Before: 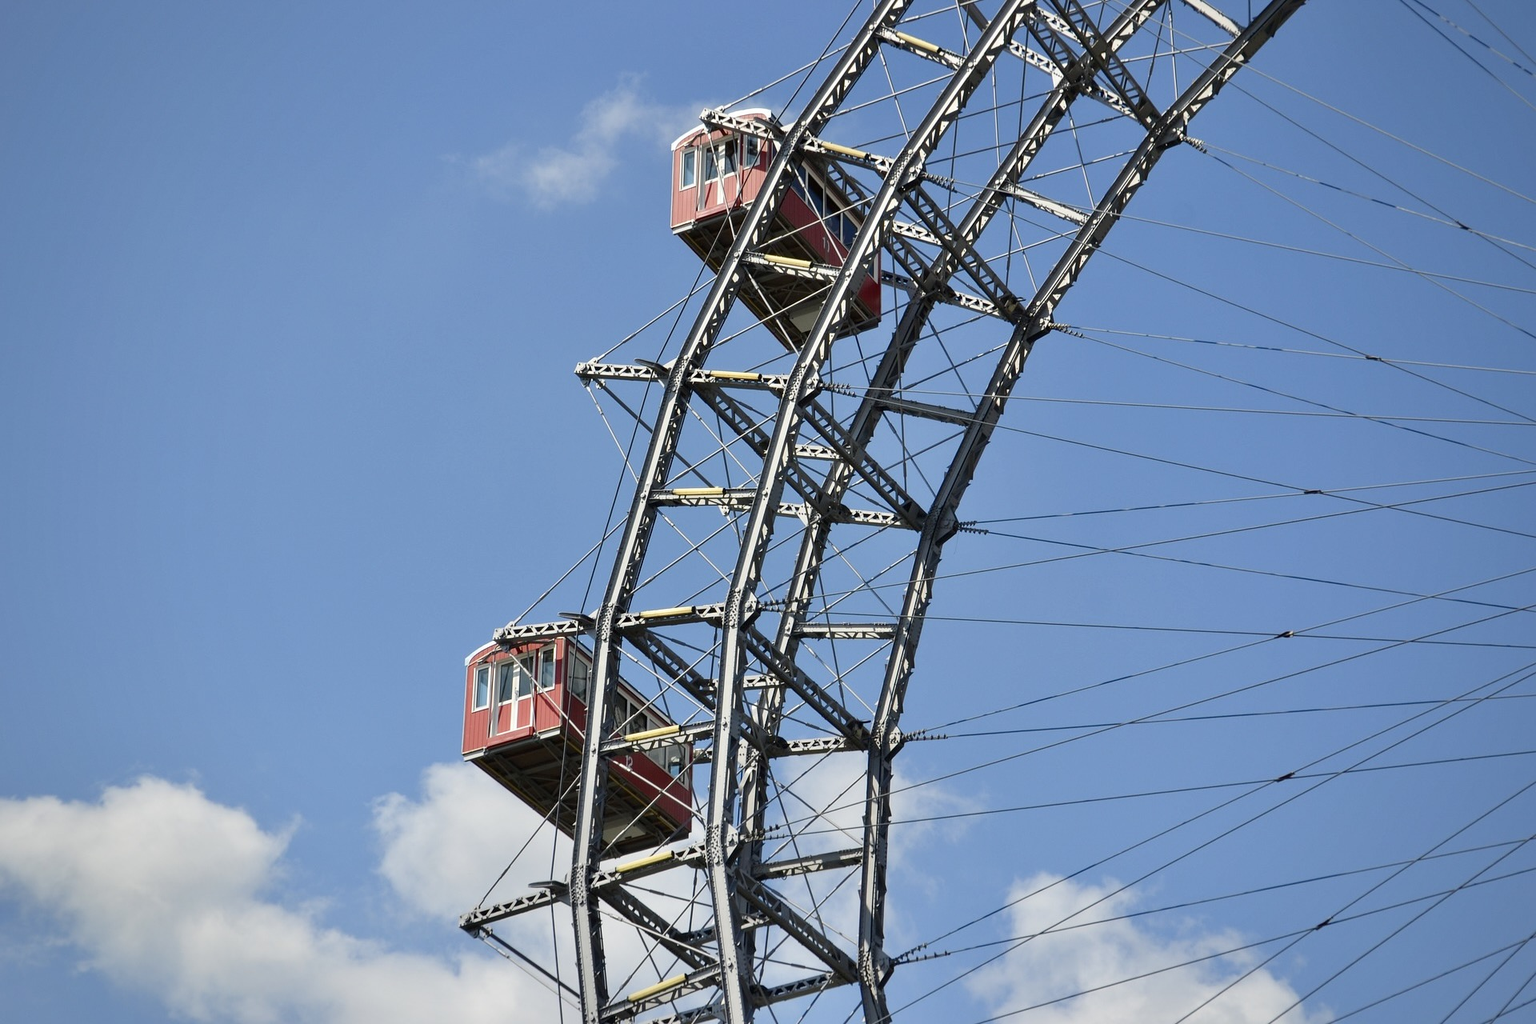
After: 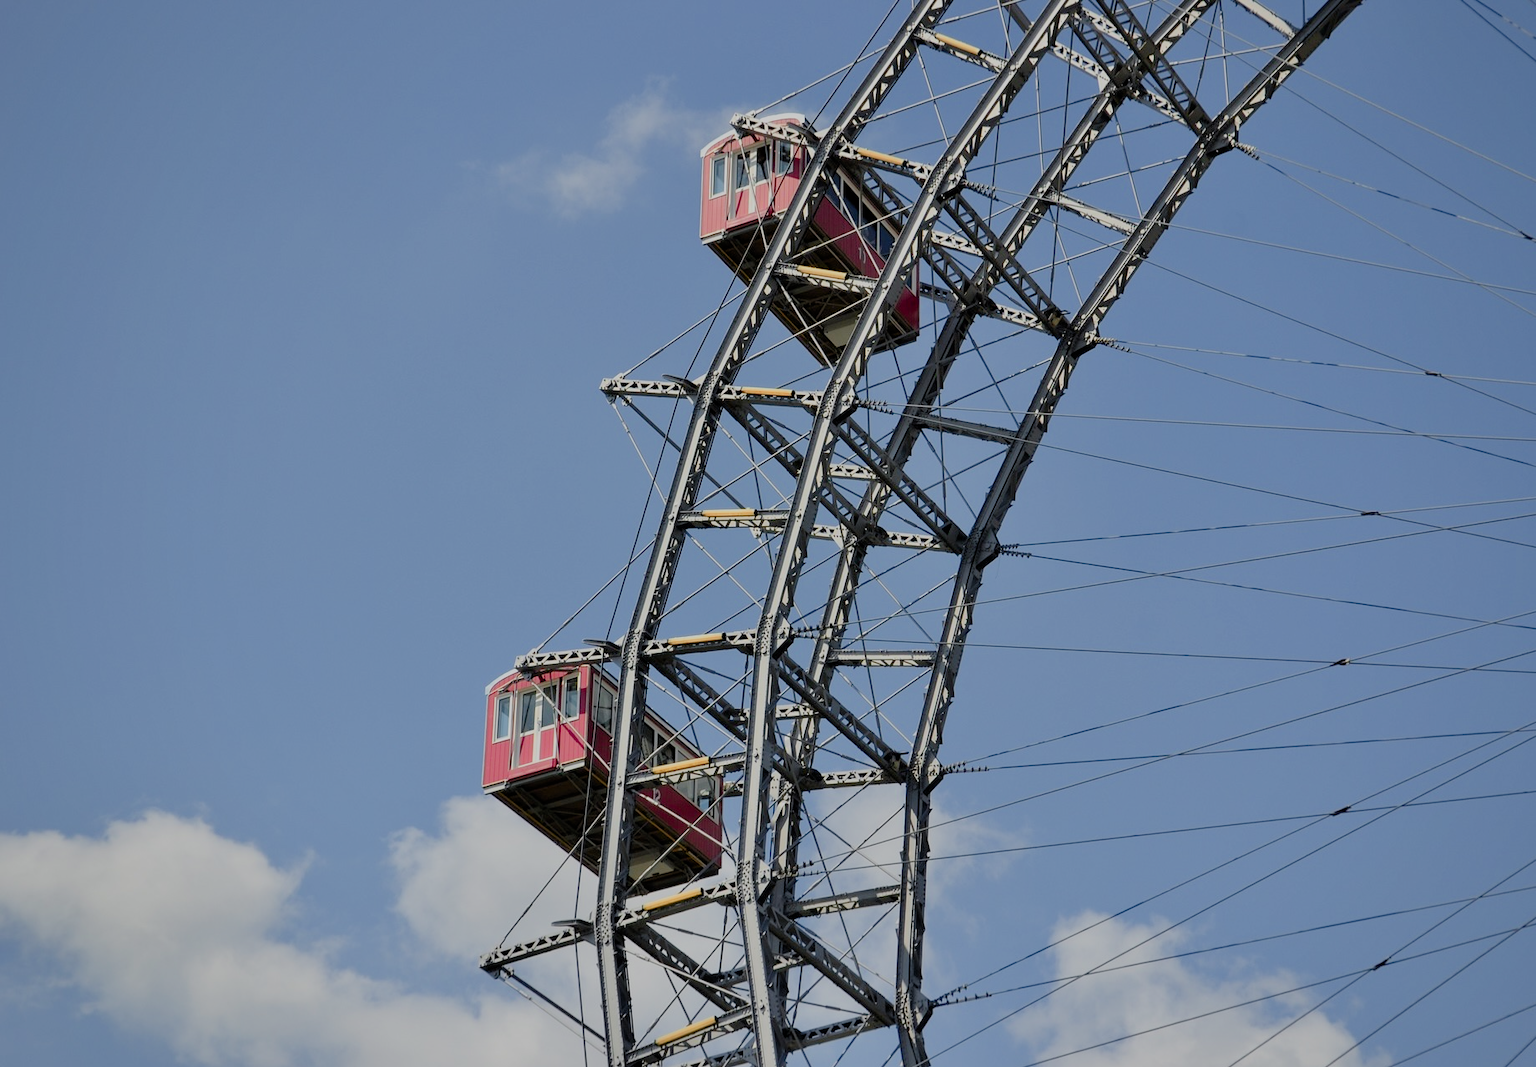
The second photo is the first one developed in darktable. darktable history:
filmic rgb: black relative exposure -6.59 EV, white relative exposure 4.71 EV, hardness 3.13, contrast 0.805
crop: right 4.126%, bottom 0.031%
color balance: on, module defaults
color zones: curves: ch1 [(0.24, 0.634) (0.75, 0.5)]; ch2 [(0.253, 0.437) (0.745, 0.491)], mix 102.12%
